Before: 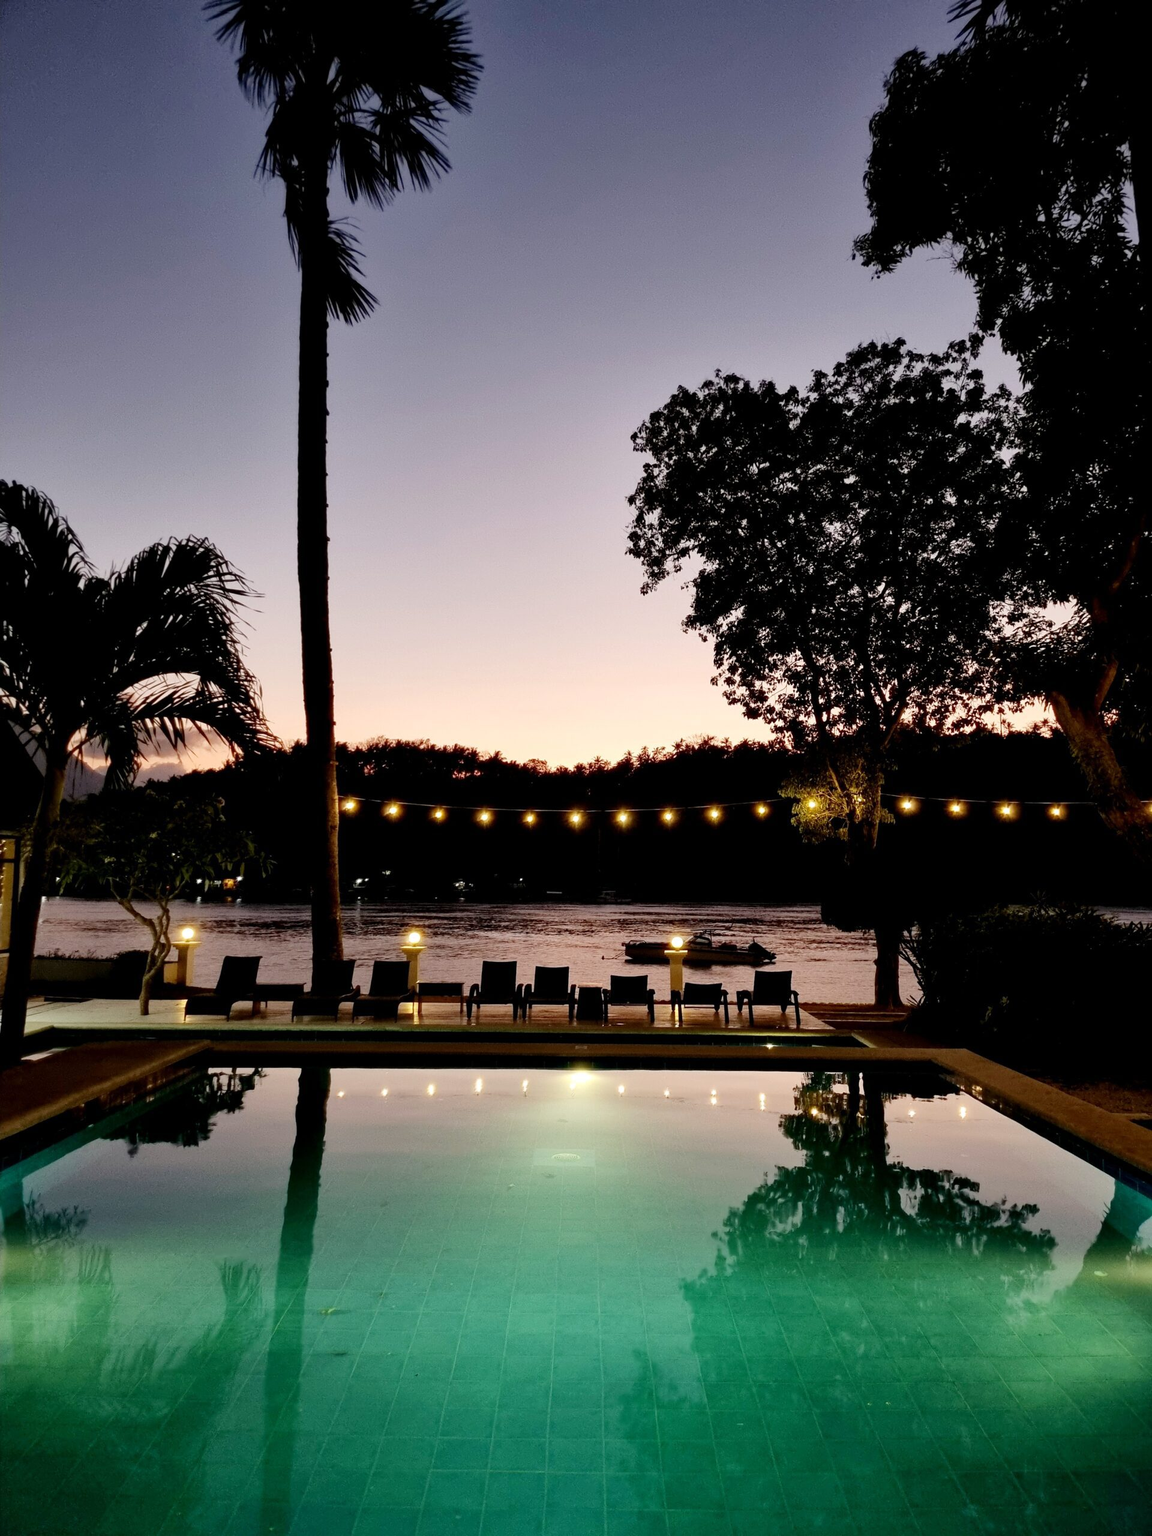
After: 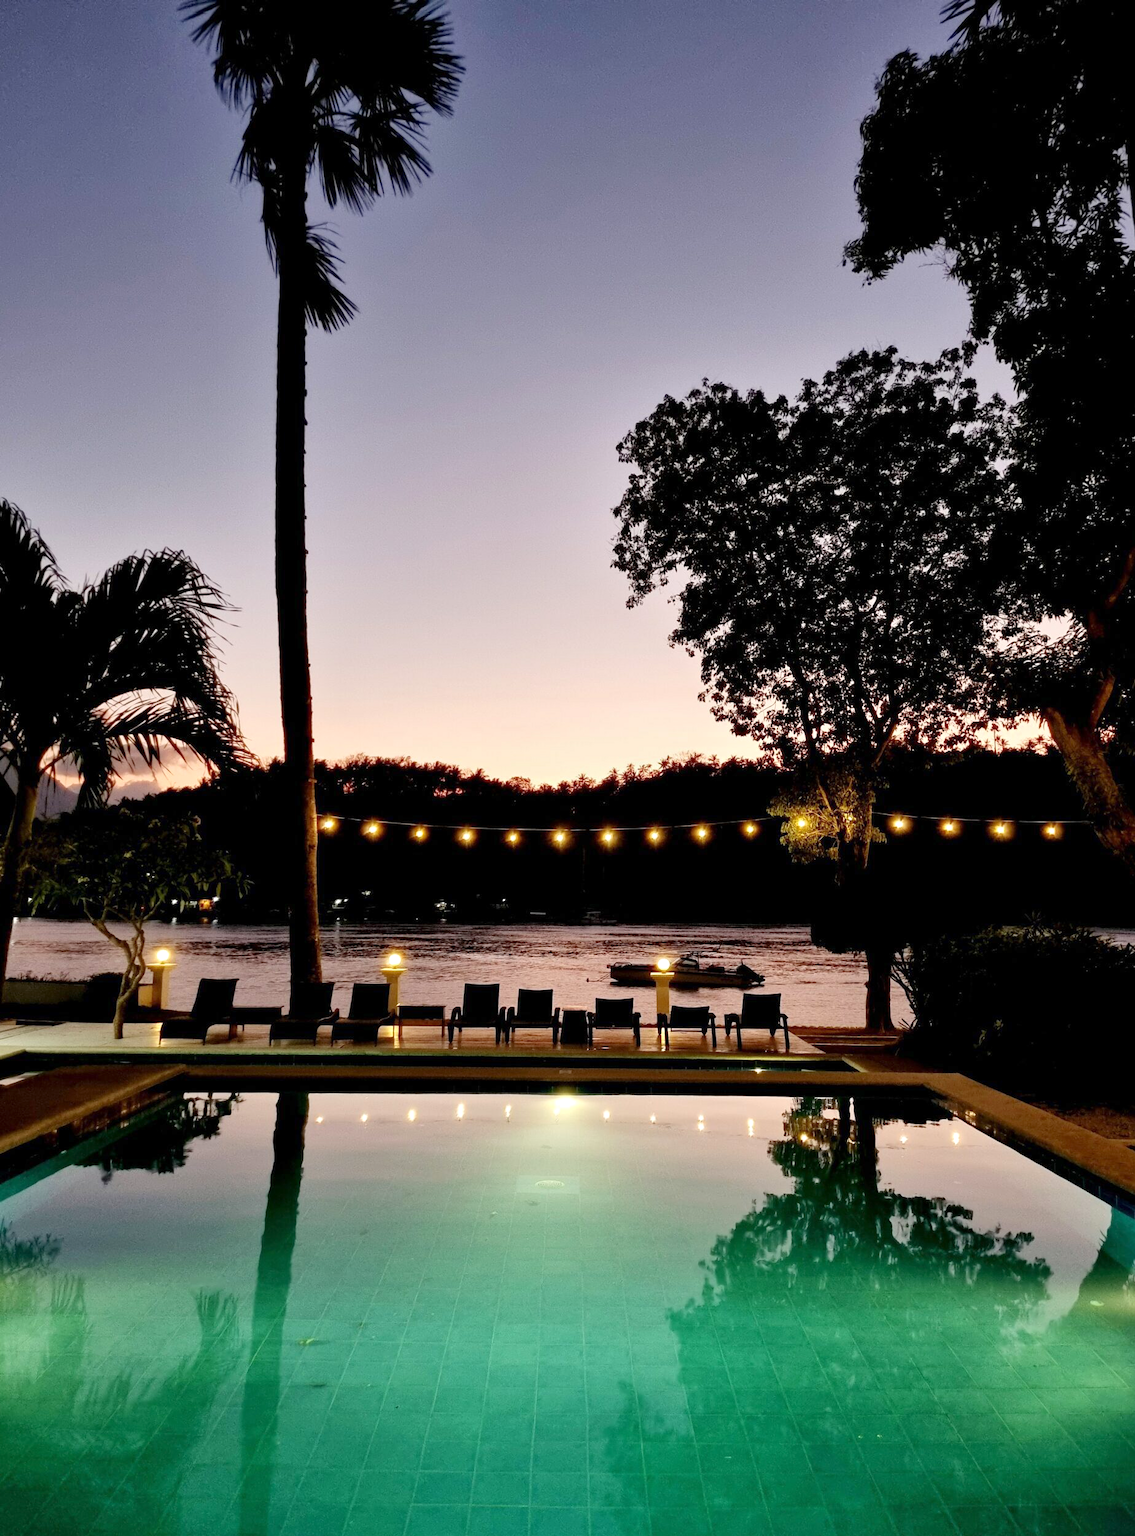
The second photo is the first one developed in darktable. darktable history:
tone equalizer: -8 EV 1 EV, -7 EV 1 EV, -6 EV 1 EV, -5 EV 1 EV, -4 EV 1 EV, -3 EV 0.75 EV, -2 EV 0.5 EV, -1 EV 0.25 EV
crop and rotate: left 2.536%, right 1.107%, bottom 2.246%
